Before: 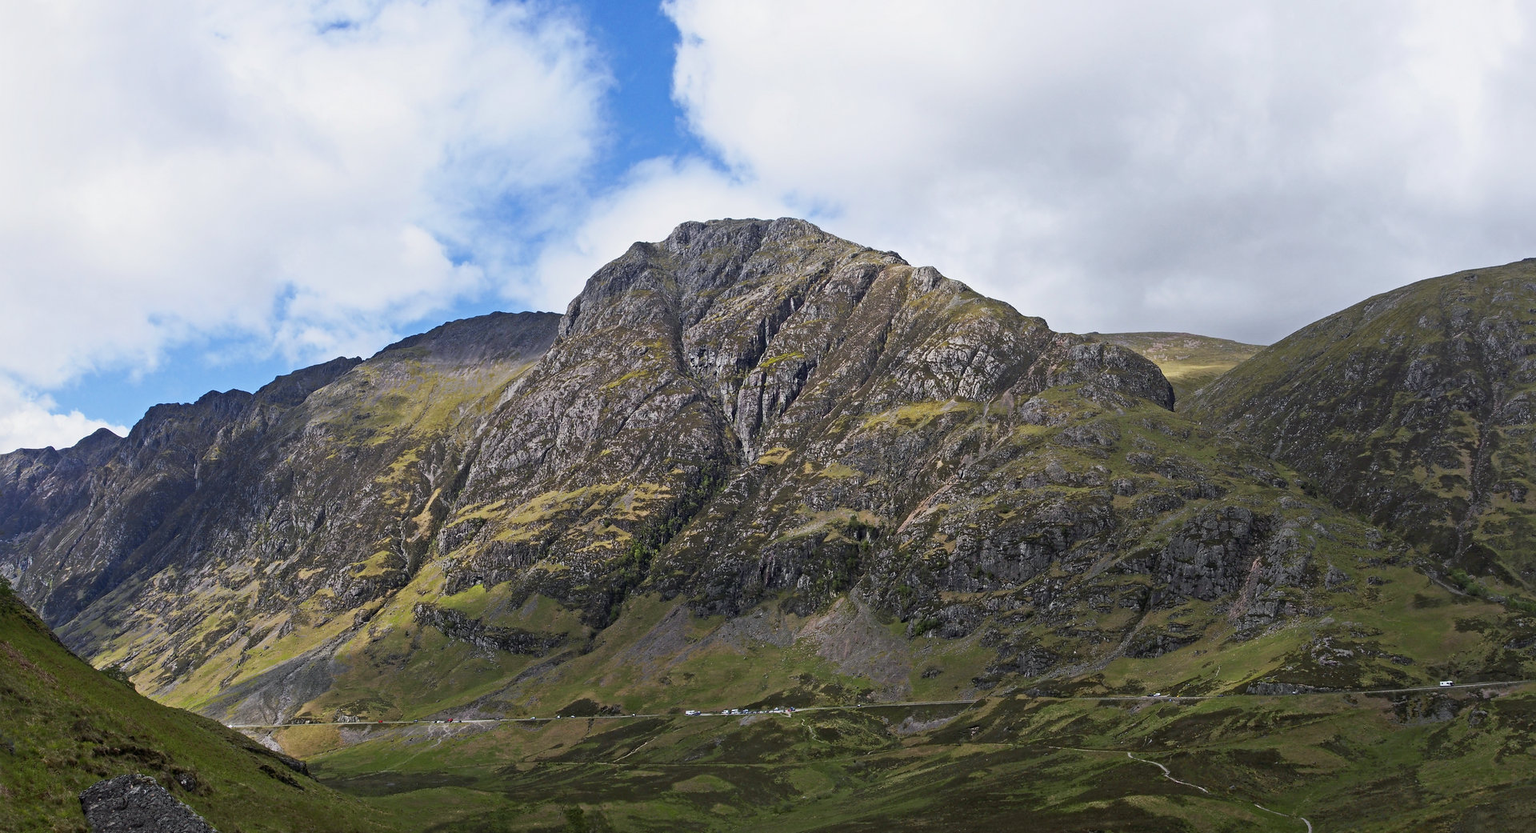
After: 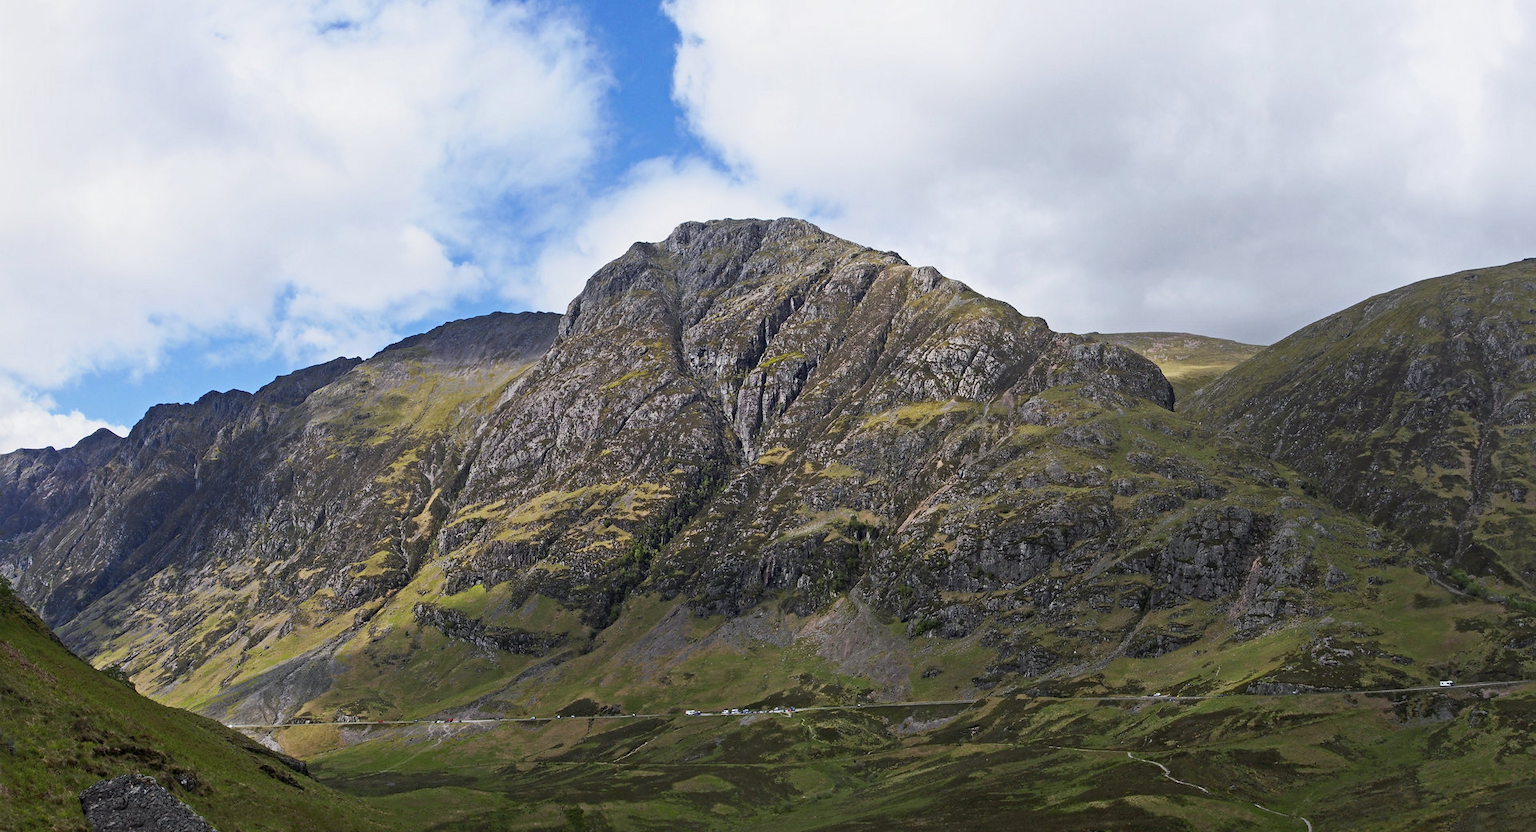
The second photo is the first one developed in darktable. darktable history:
levels: mode automatic, levels [0.018, 0.493, 1]
